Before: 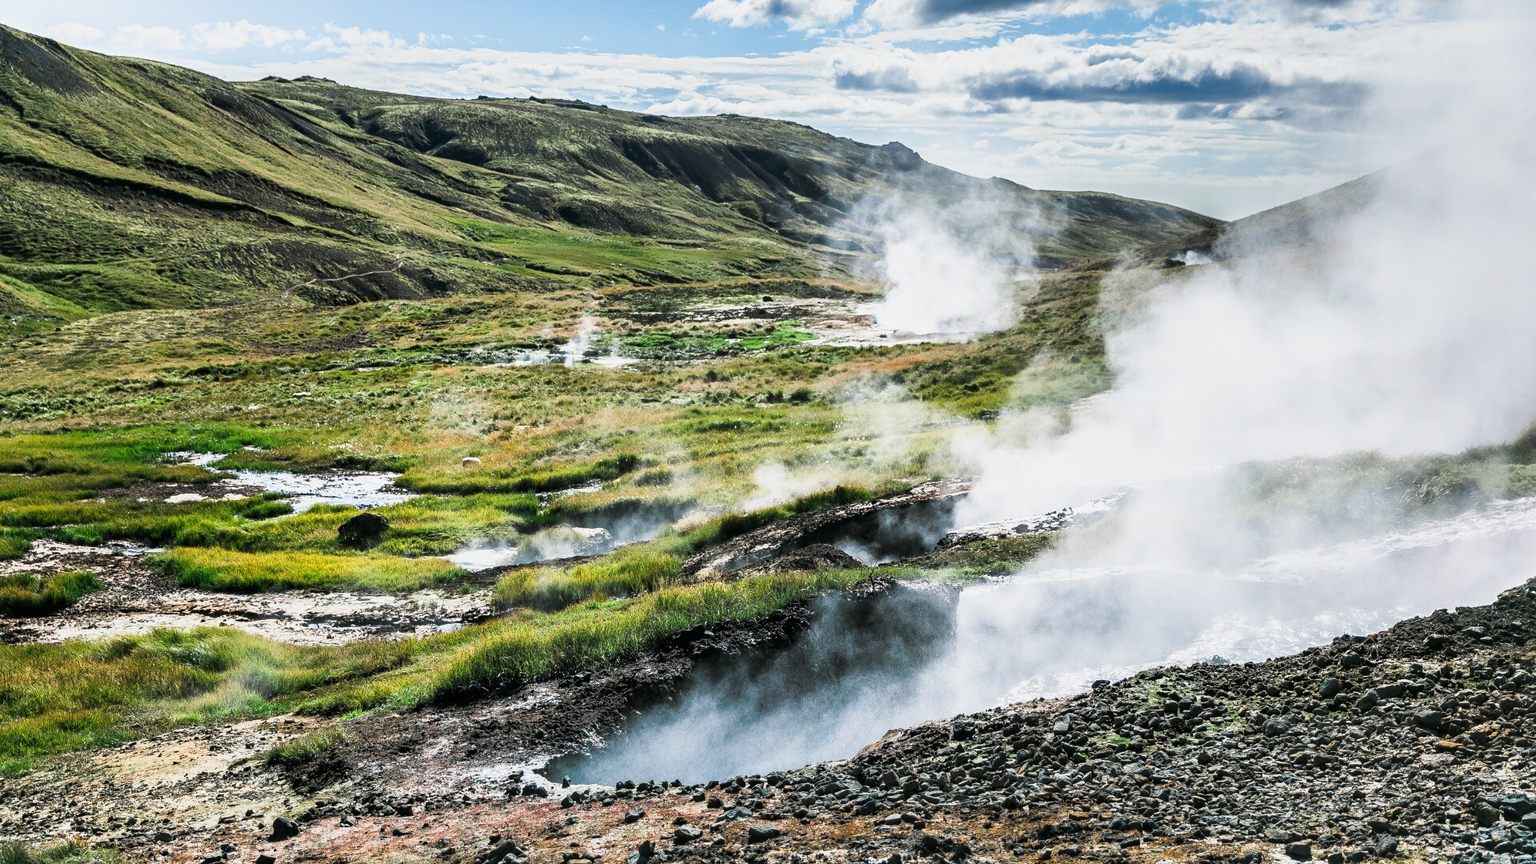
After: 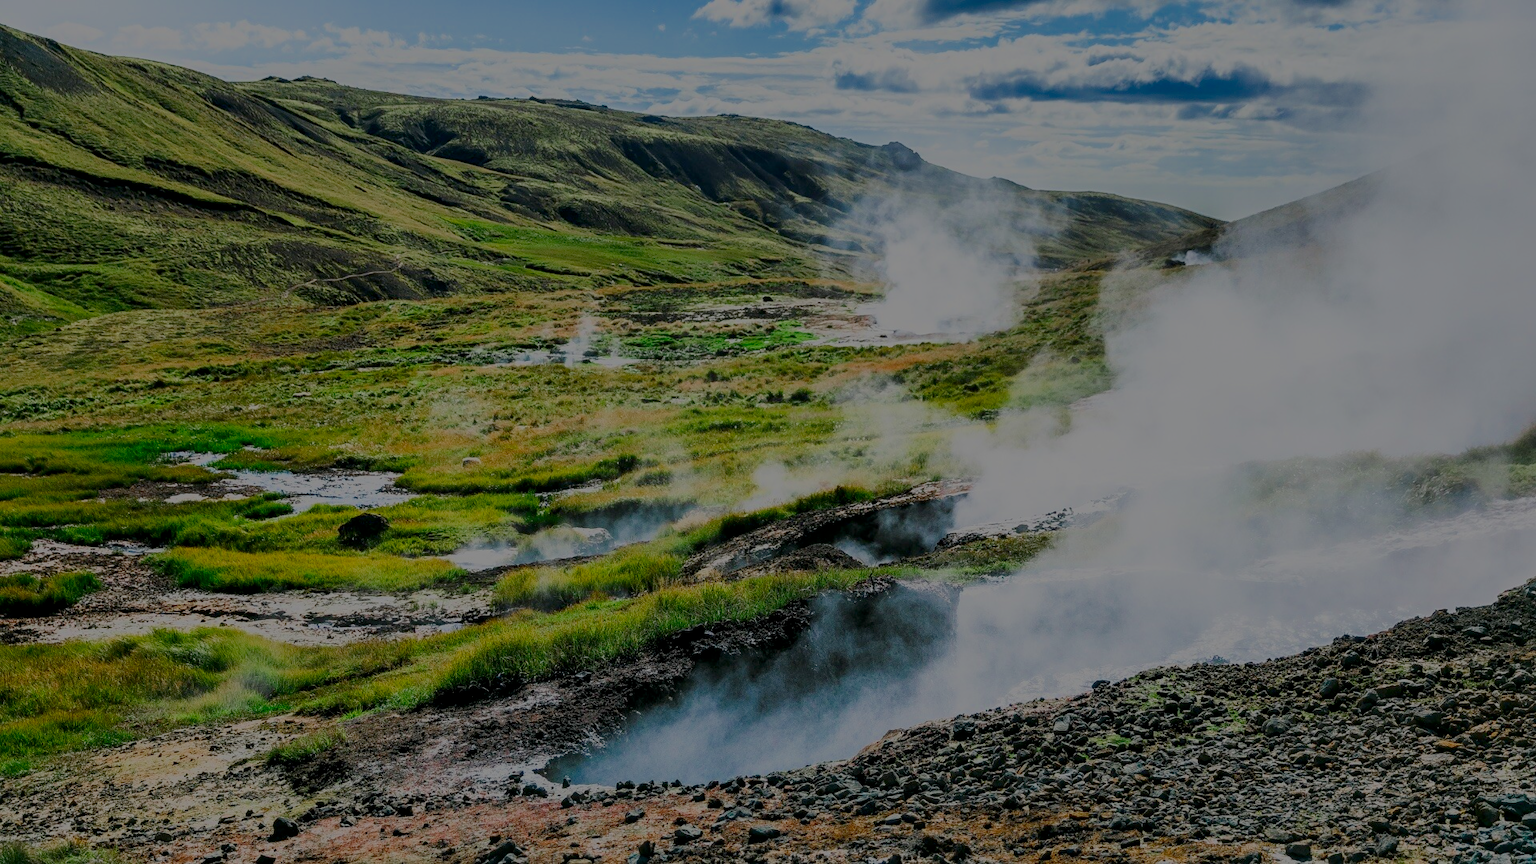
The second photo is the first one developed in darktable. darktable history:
filmic rgb: black relative exposure -8.01 EV, white relative exposure 8.04 EV, target black luminance 0%, hardness 2.5, latitude 76.19%, contrast 0.555, shadows ↔ highlights balance 0.014%, color science v5 (2021), contrast in shadows safe, contrast in highlights safe
contrast brightness saturation: contrast 0.1, brightness -0.267, saturation 0.138
